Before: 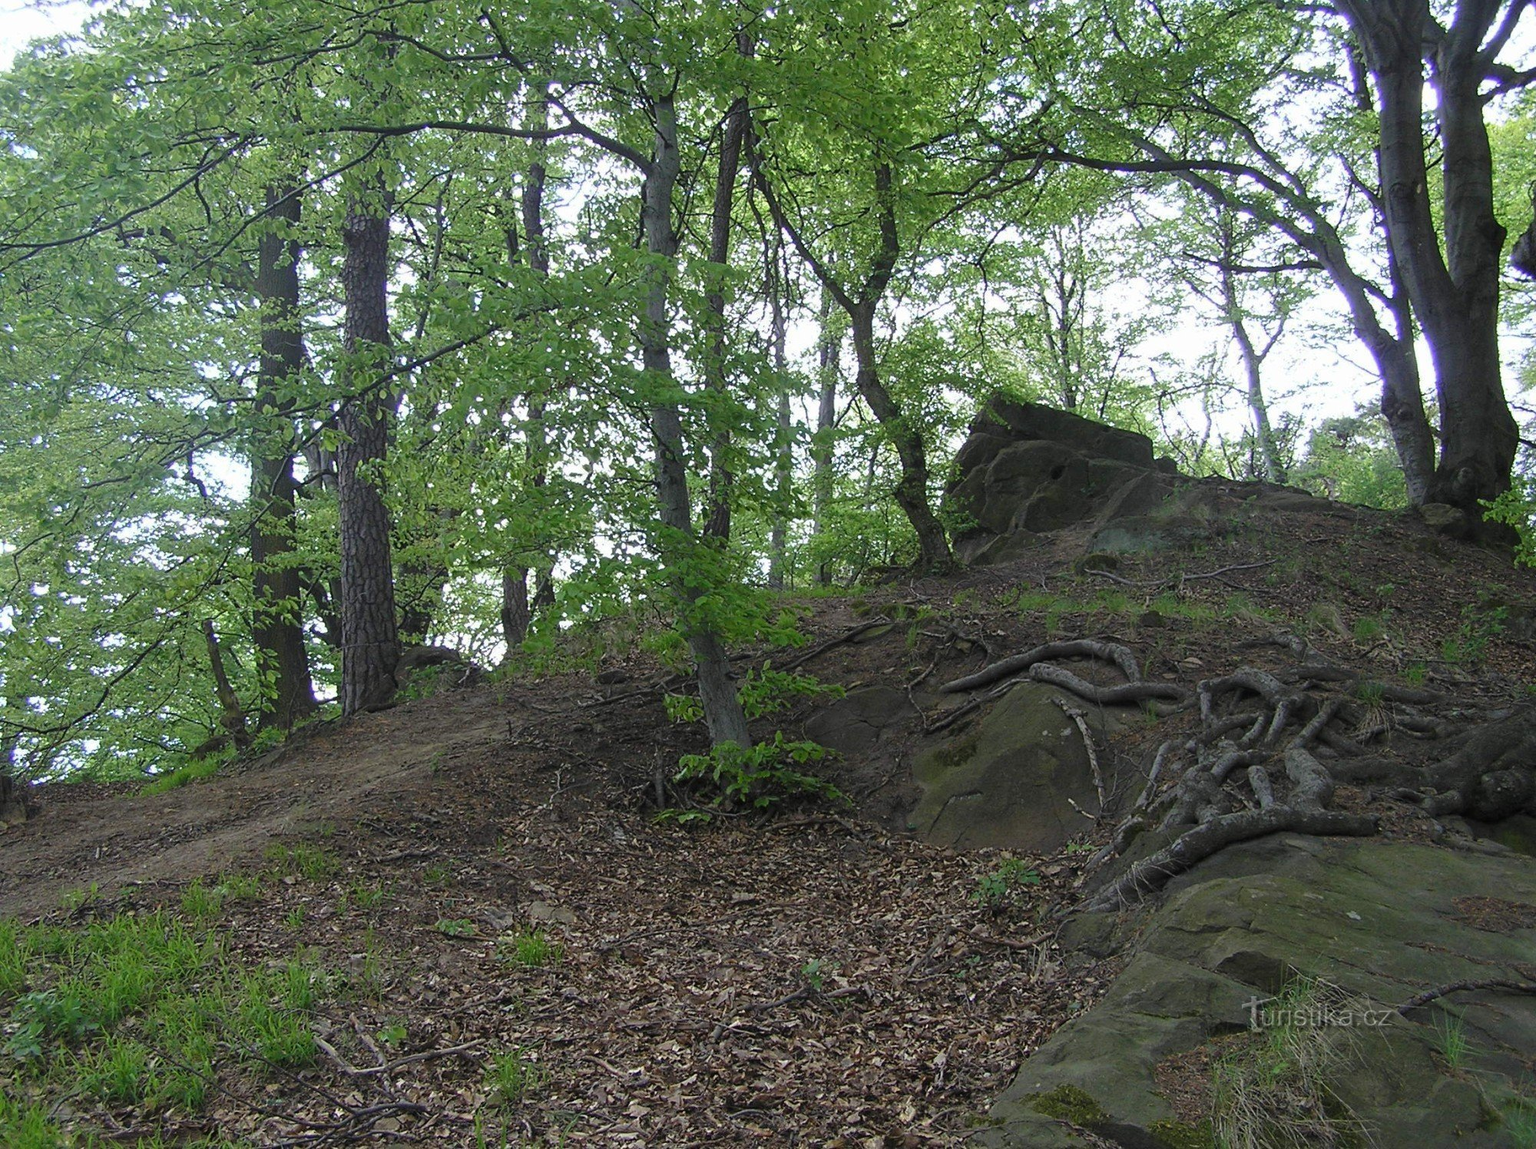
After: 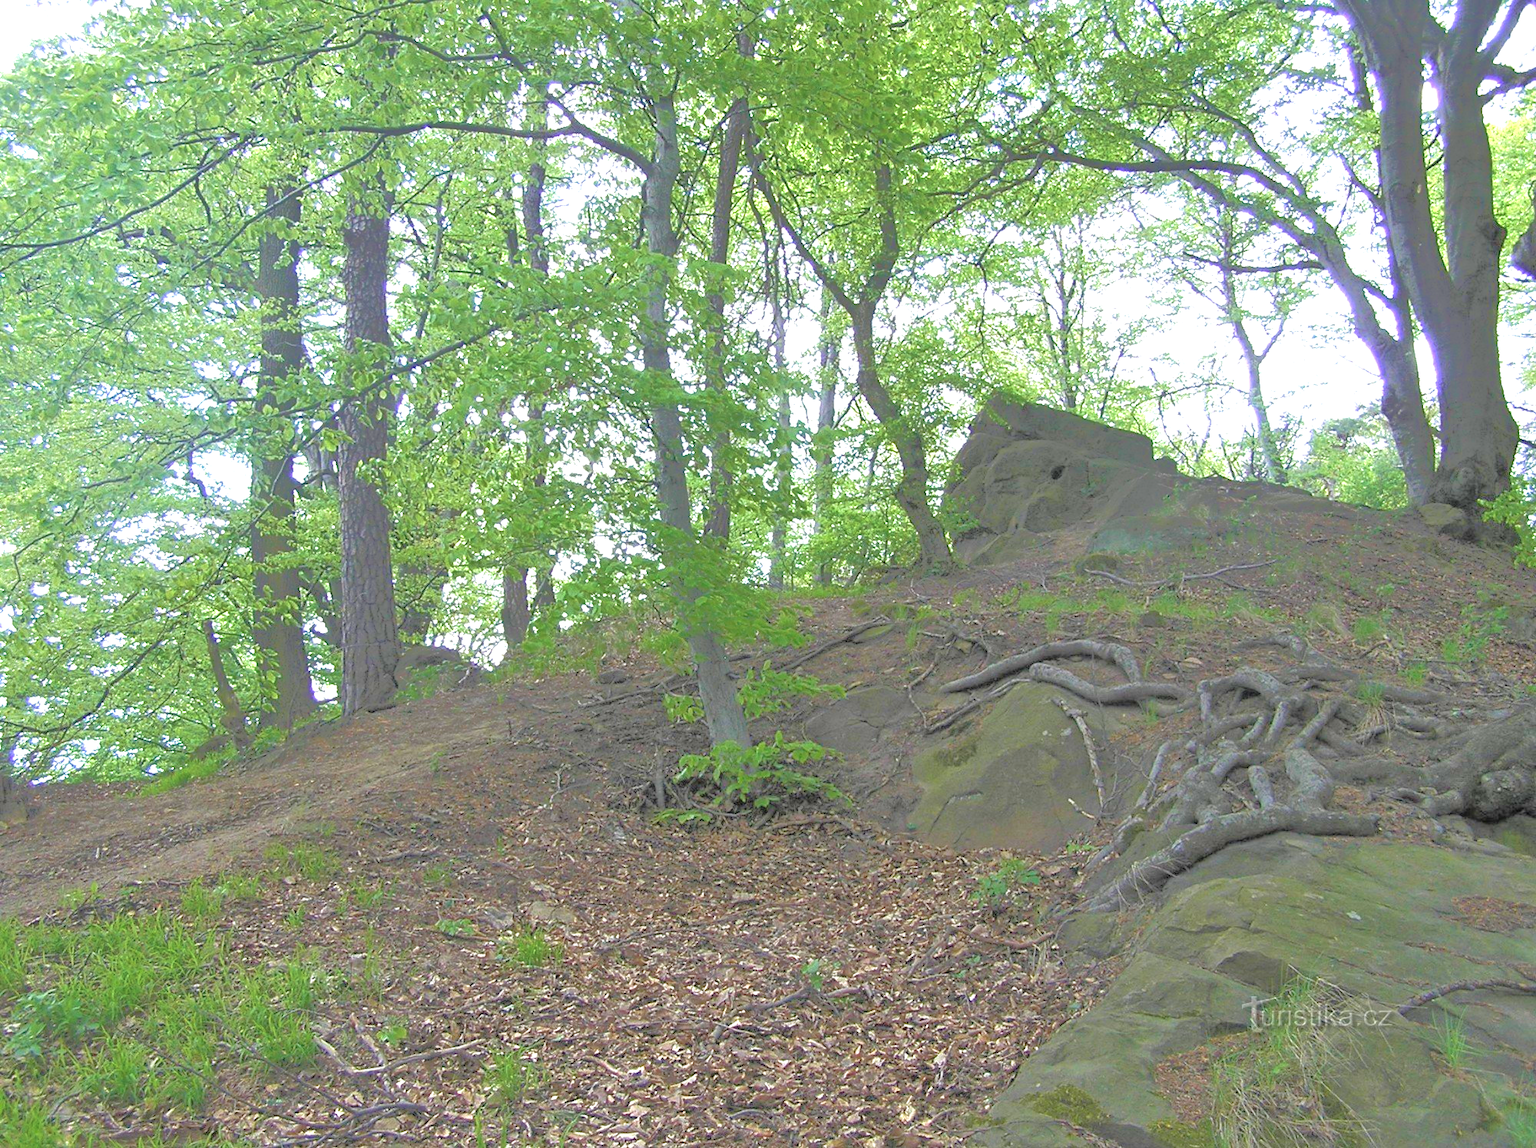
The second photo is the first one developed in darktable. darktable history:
exposure: black level correction 0, exposure 1 EV, compensate highlight preservation false
tone equalizer: -8 EV -0.512 EV, -7 EV -0.308 EV, -6 EV -0.103 EV, -5 EV 0.436 EV, -4 EV 0.955 EV, -3 EV 0.771 EV, -2 EV -0.011 EV, -1 EV 0.126 EV, +0 EV -0.01 EV
velvia: on, module defaults
tone curve: curves: ch0 [(0, 0) (0.004, 0.008) (0.077, 0.156) (0.169, 0.29) (0.774, 0.774) (1, 1)], color space Lab, independent channels, preserve colors none
